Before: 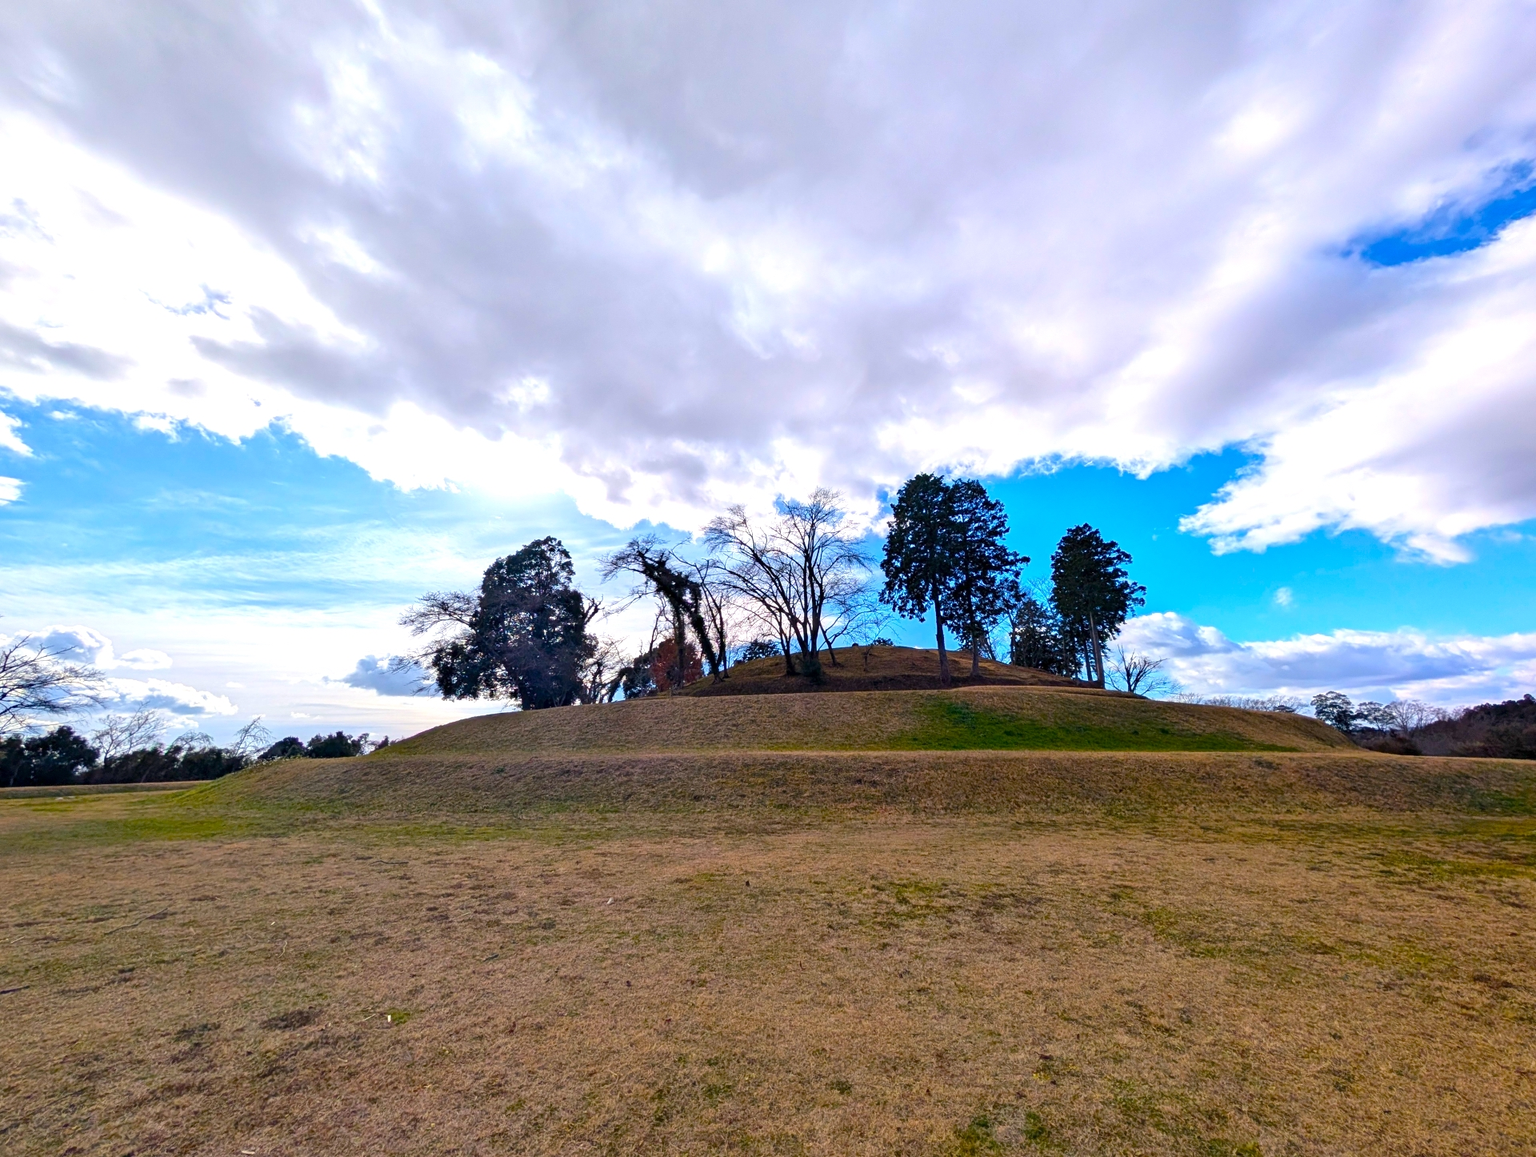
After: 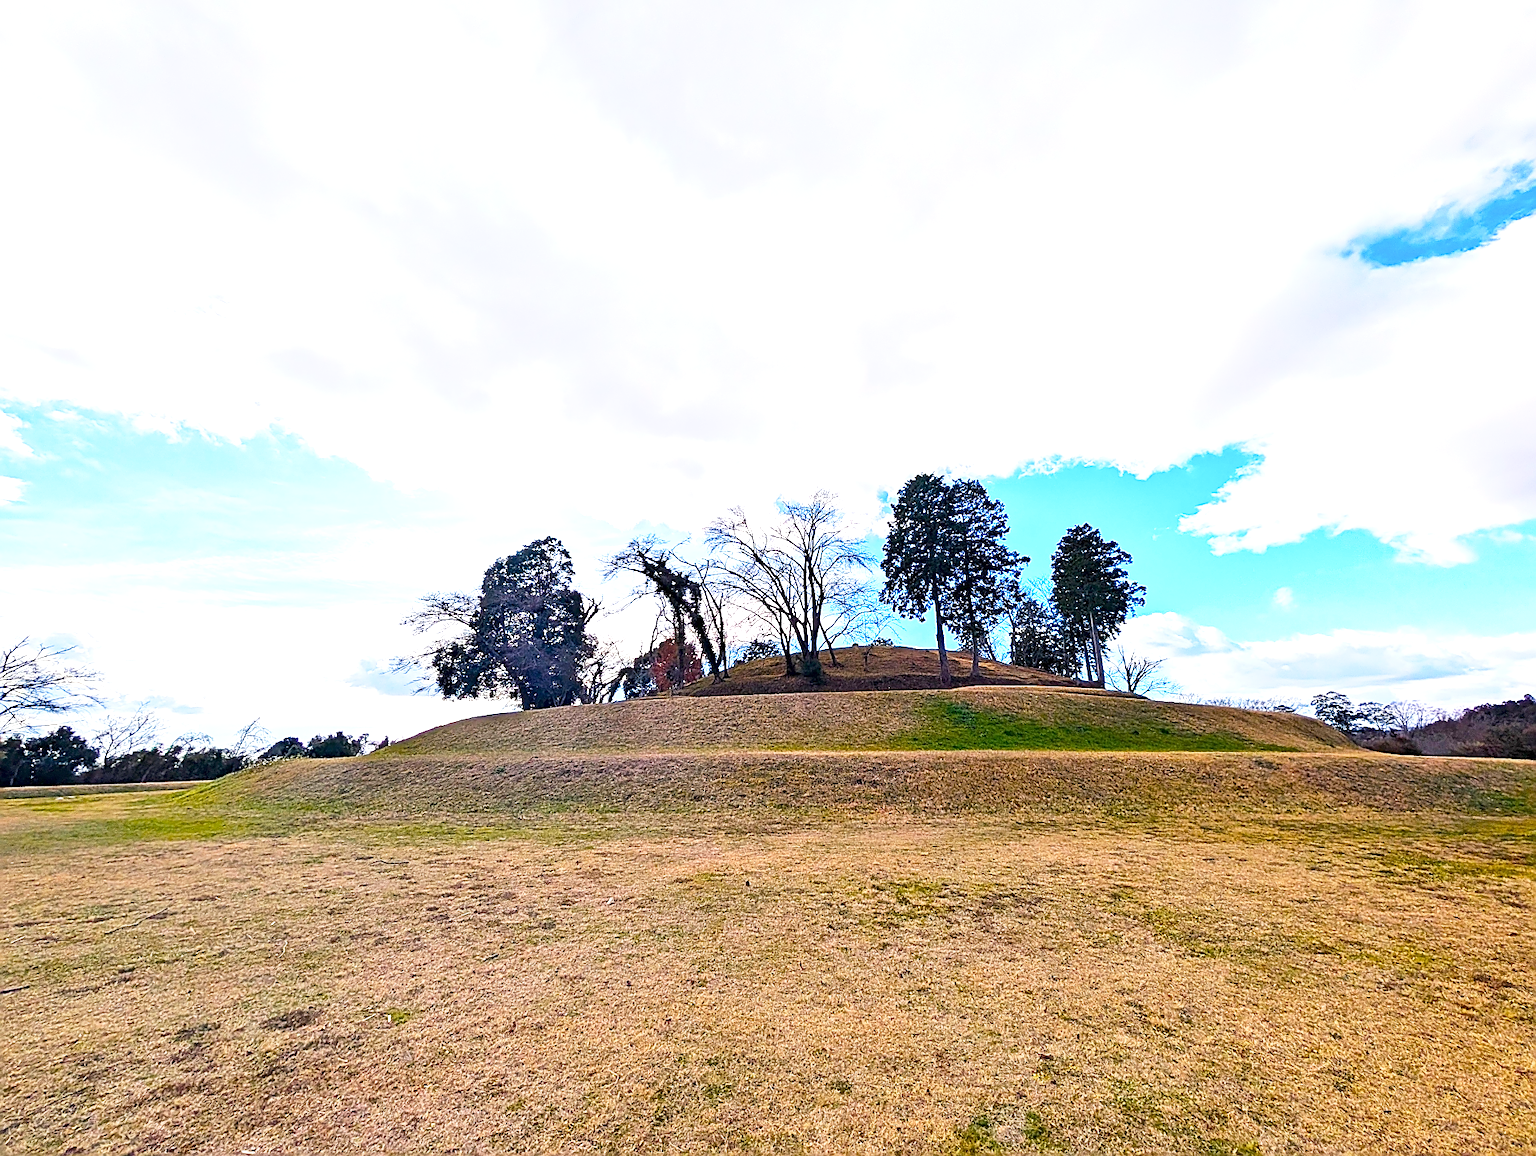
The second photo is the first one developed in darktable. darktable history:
exposure: exposure 0.7 EV, compensate highlight preservation false
sharpen: radius 1.4, amount 1.25, threshold 0.7
base curve: curves: ch0 [(0, 0) (0.579, 0.807) (1, 1)], preserve colors none
white balance: red 1.009, blue 0.985
